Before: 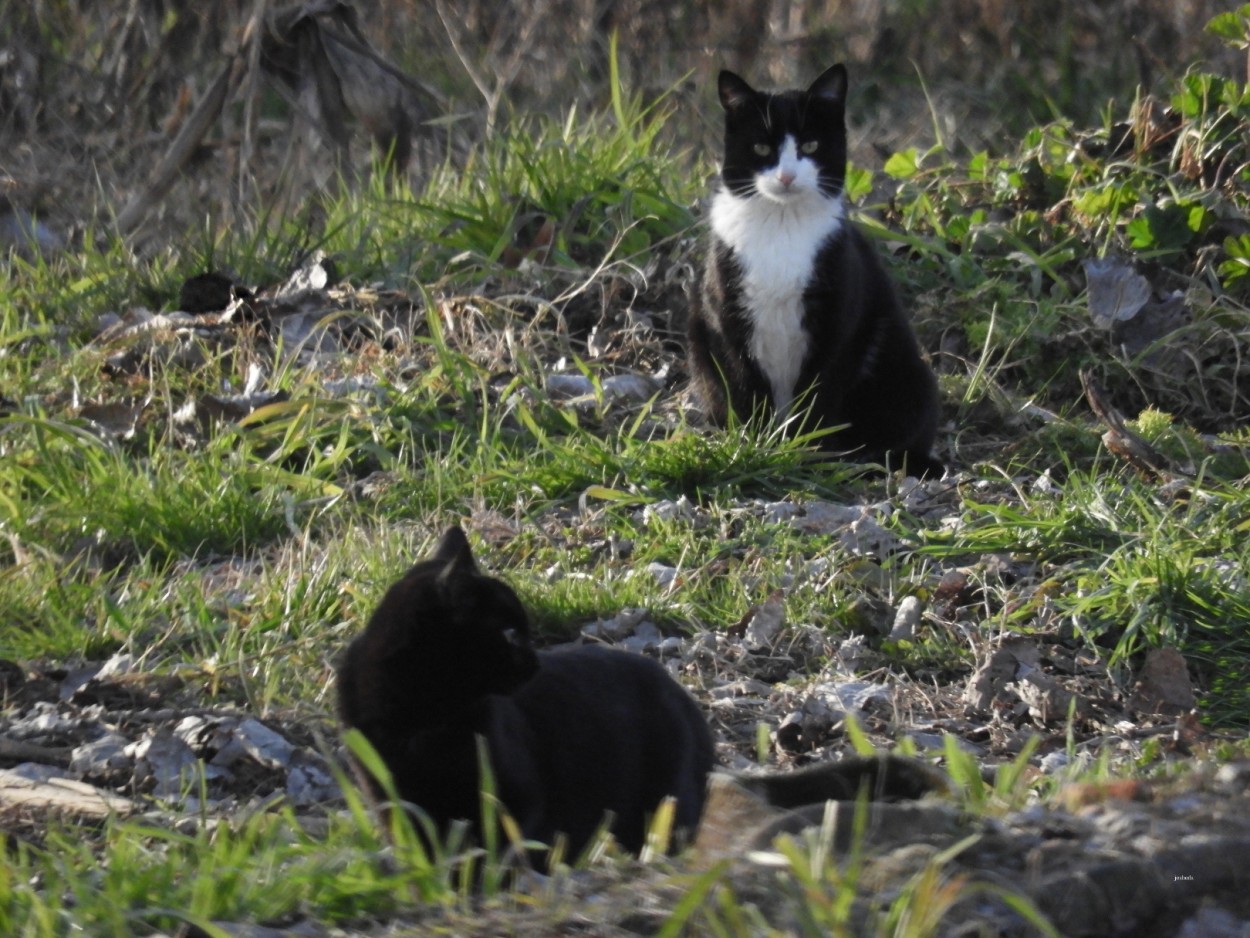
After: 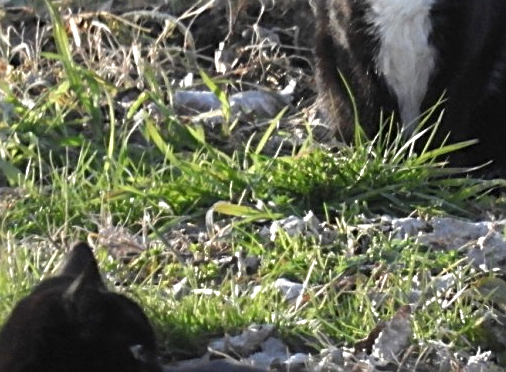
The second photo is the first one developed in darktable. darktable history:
exposure: black level correction 0, exposure 0.498 EV, compensate exposure bias true, compensate highlight preservation false
crop: left 29.882%, top 30.306%, right 29.615%, bottom 29.969%
sharpen: radius 2.66, amount 0.661
